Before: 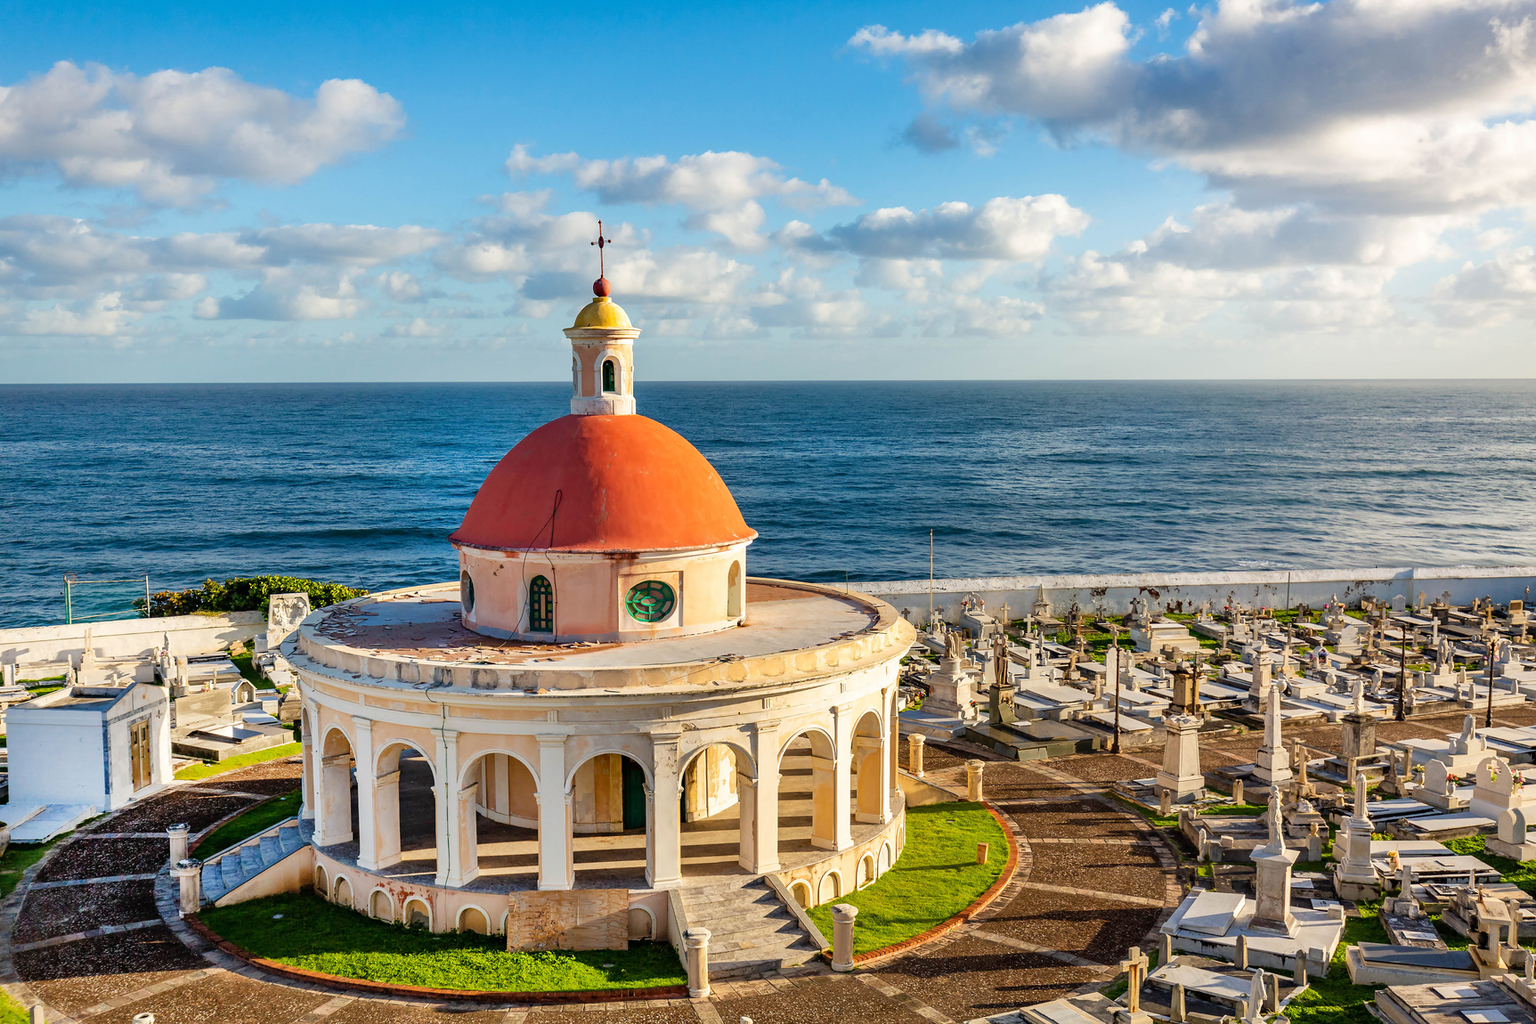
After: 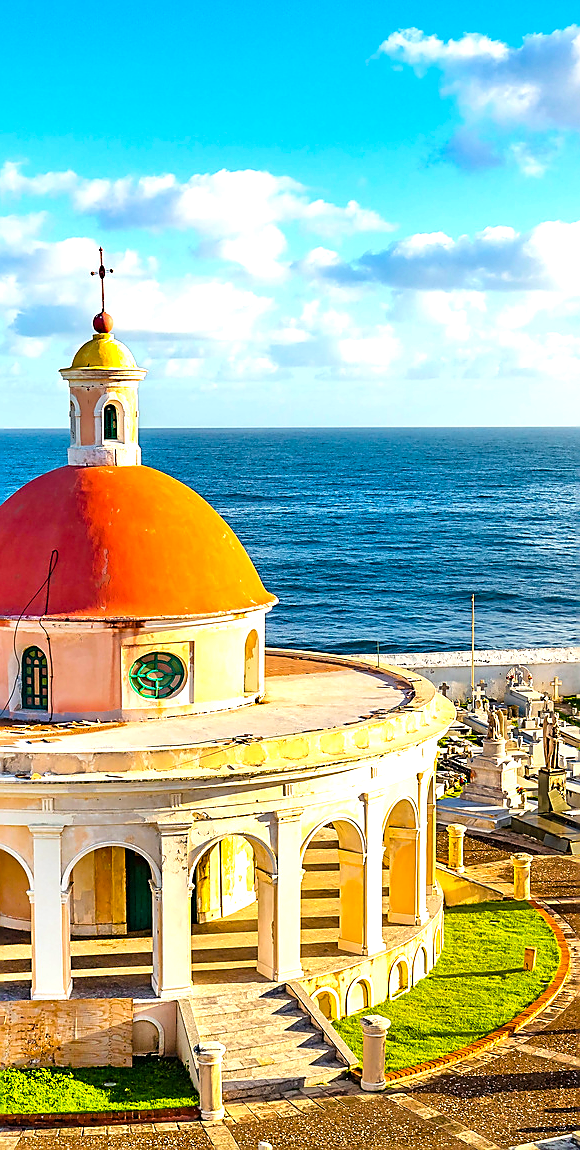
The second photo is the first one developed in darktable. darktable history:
exposure: black level correction 0, exposure 0.833 EV, compensate exposure bias true, compensate highlight preservation false
sharpen: radius 1.42, amount 1.251, threshold 0.708
color balance rgb: shadows lift › luminance -9.031%, perceptual saturation grading › global saturation 25.841%, global vibrance 20%
crop: left 33.236%, right 33.121%
